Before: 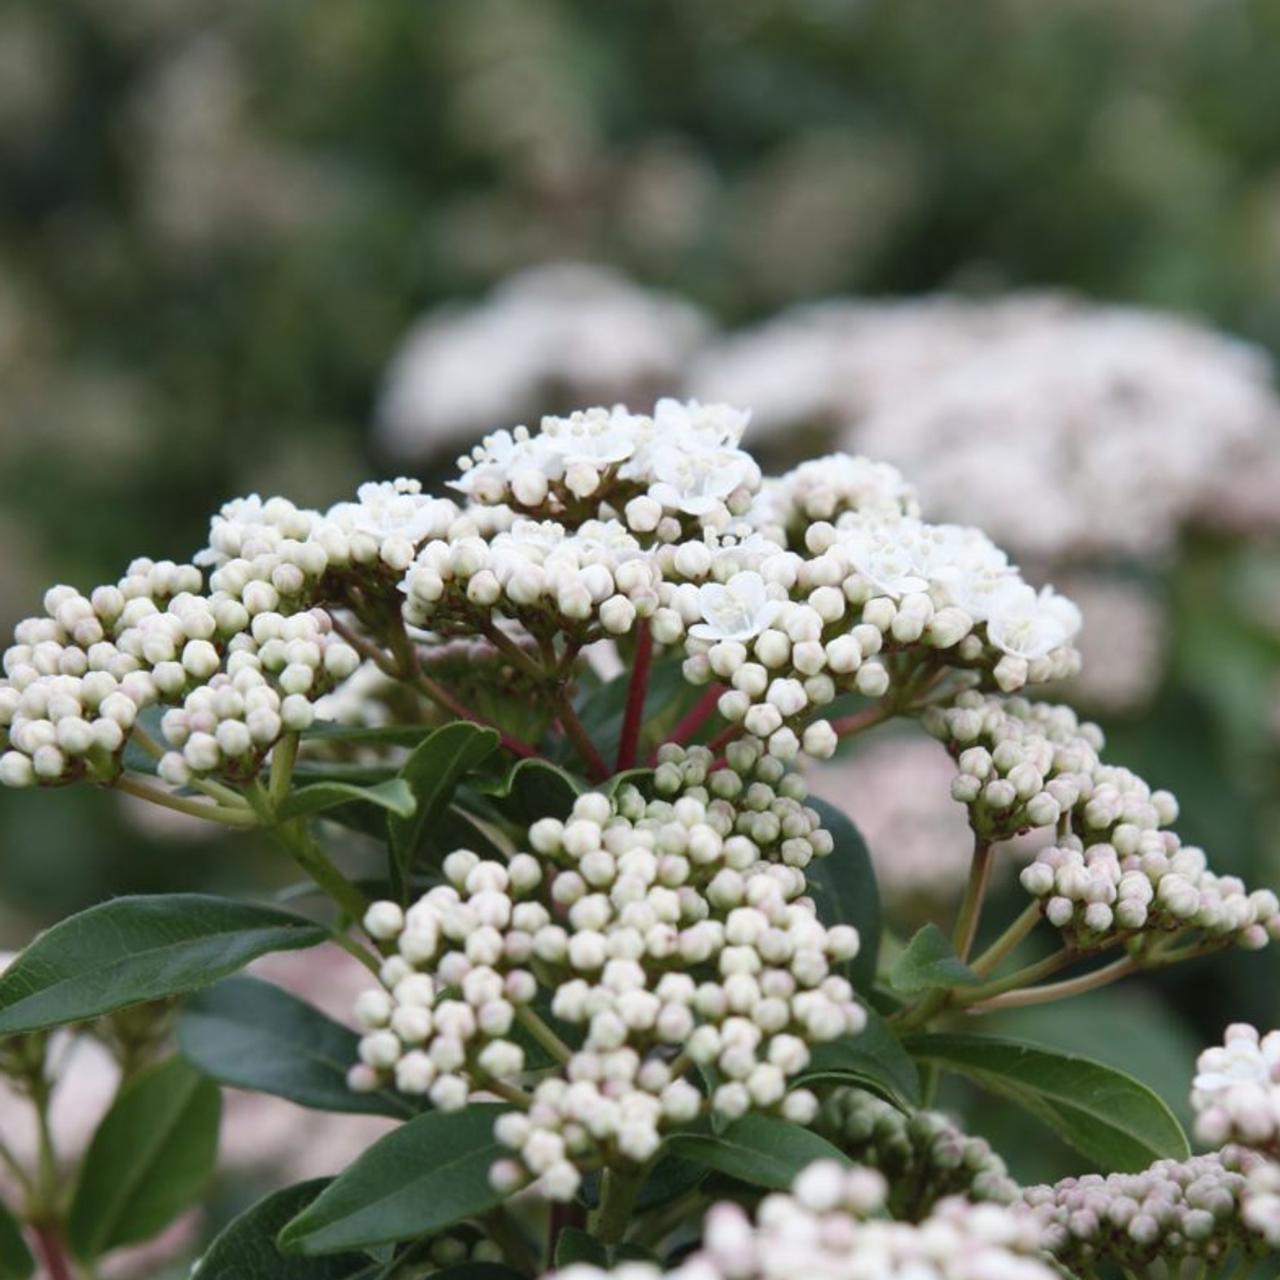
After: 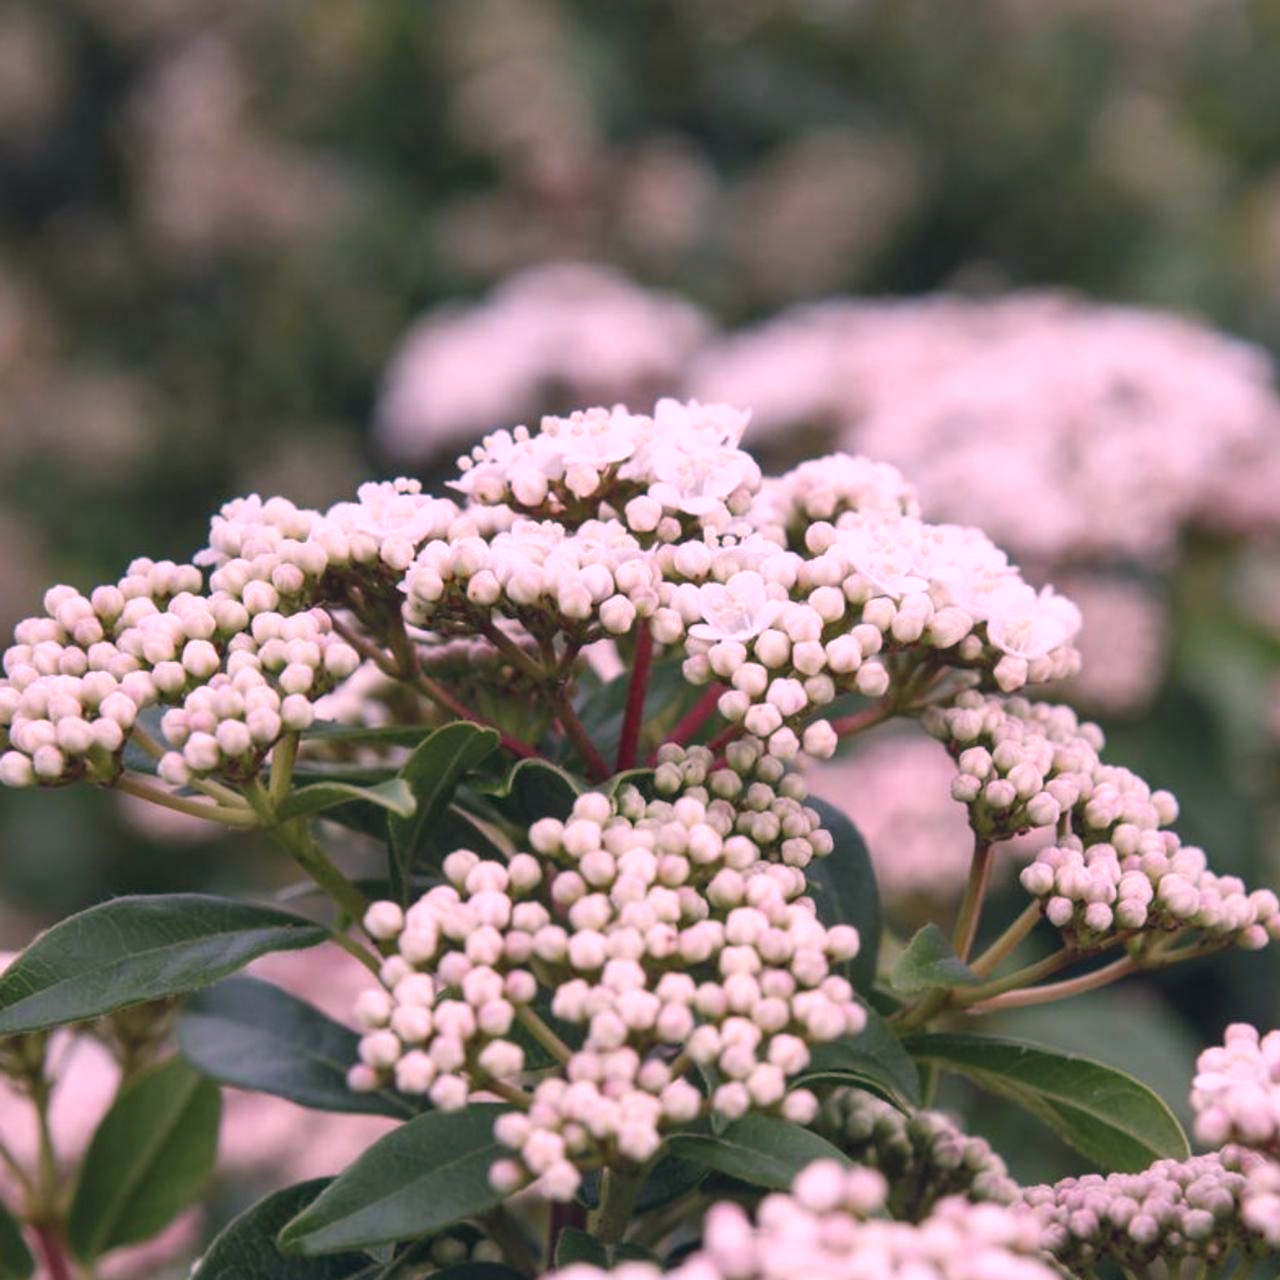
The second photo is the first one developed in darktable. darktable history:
white balance: red 1.188, blue 1.11
color balance rgb: shadows lift › hue 87.51°, highlights gain › chroma 1.62%, highlights gain › hue 55.1°, global offset › chroma 0.06%, global offset › hue 253.66°, linear chroma grading › global chroma 0.5%
local contrast: detail 110%
tone equalizer: on, module defaults
